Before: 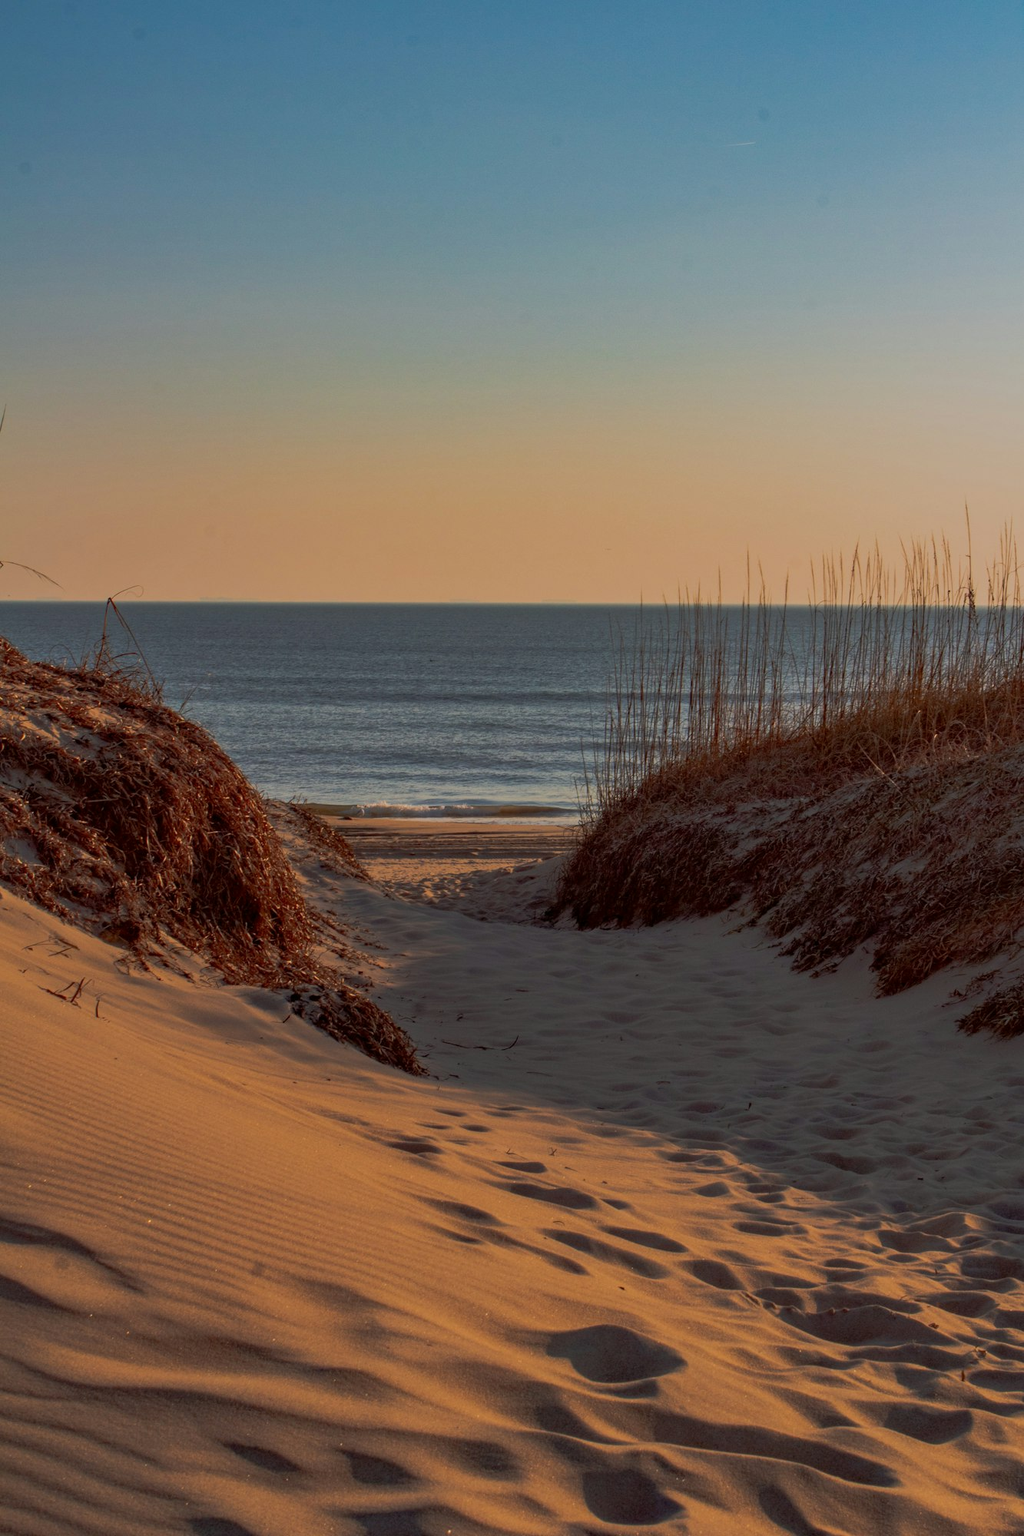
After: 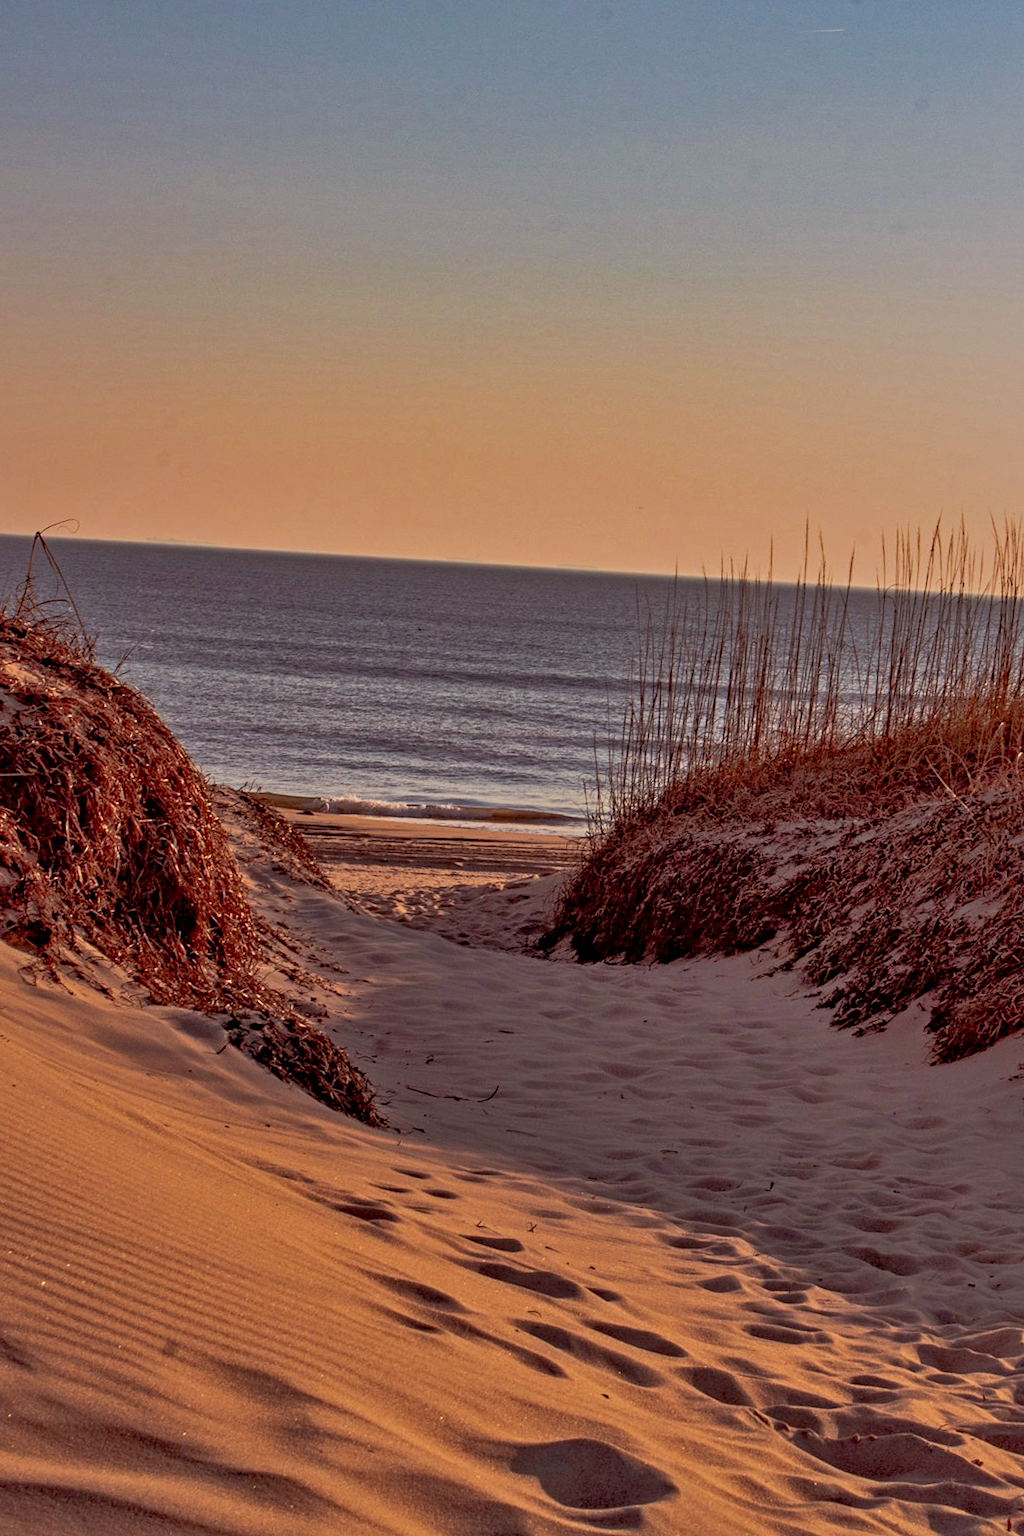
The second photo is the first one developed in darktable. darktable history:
crop and rotate: angle -3.27°, left 5.211%, top 5.211%, right 4.607%, bottom 4.607%
contrast equalizer: octaves 7, y [[0.5, 0.542, 0.583, 0.625, 0.667, 0.708], [0.5 ×6], [0.5 ×6], [0 ×6], [0 ×6]]
rgb levels: mode RGB, independent channels, levels [[0, 0.474, 1], [0, 0.5, 1], [0, 0.5, 1]]
shadows and highlights: on, module defaults
